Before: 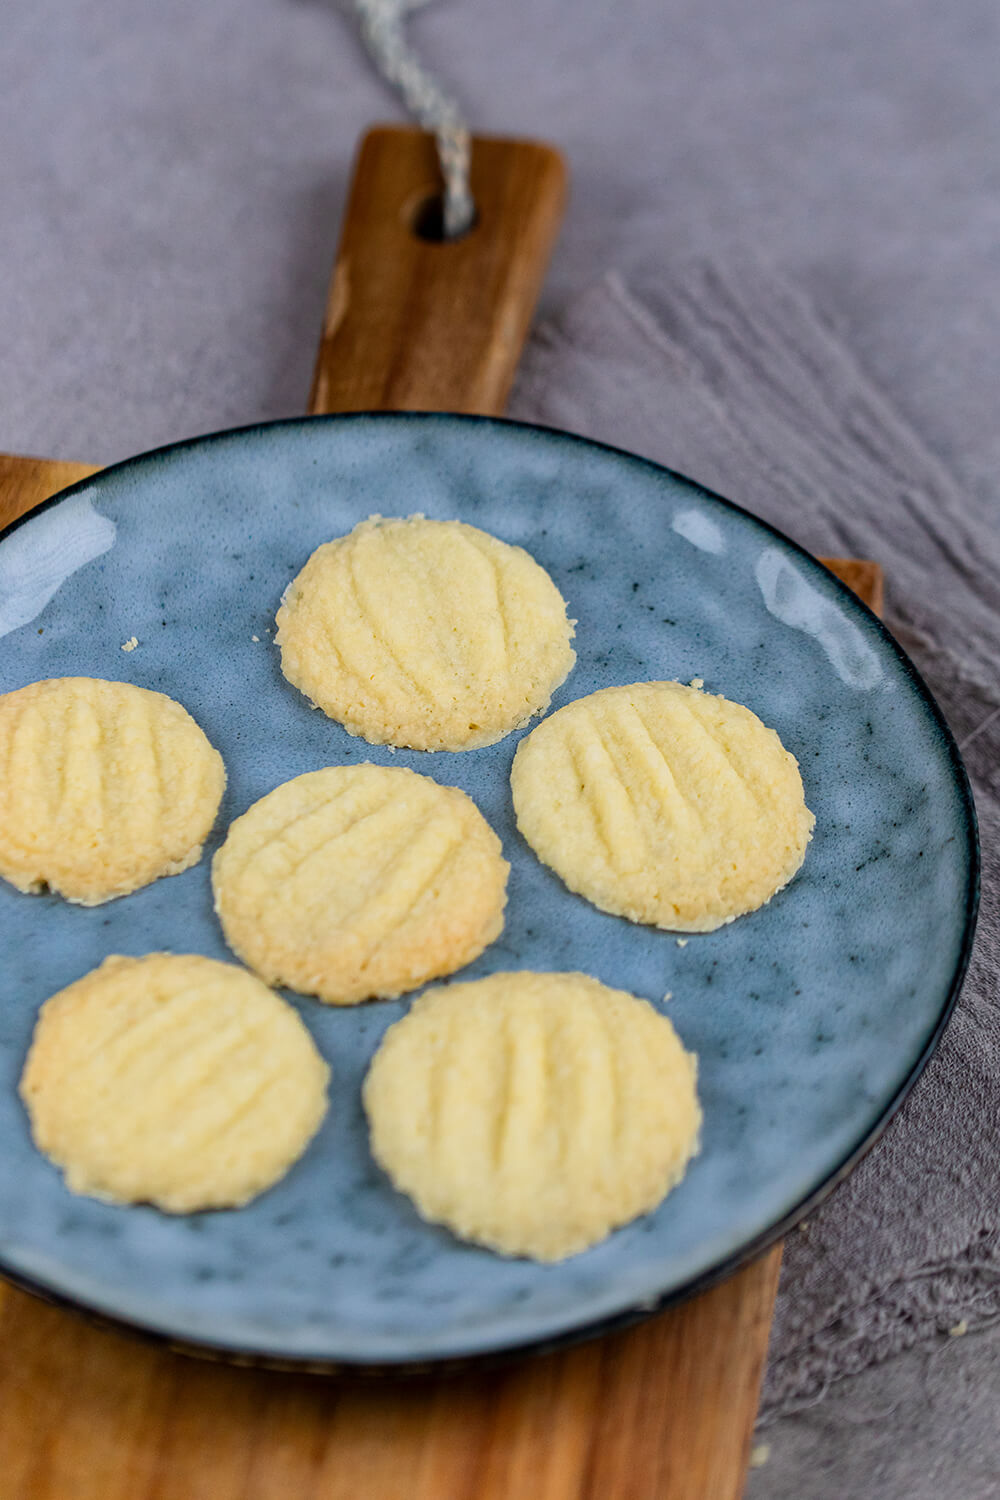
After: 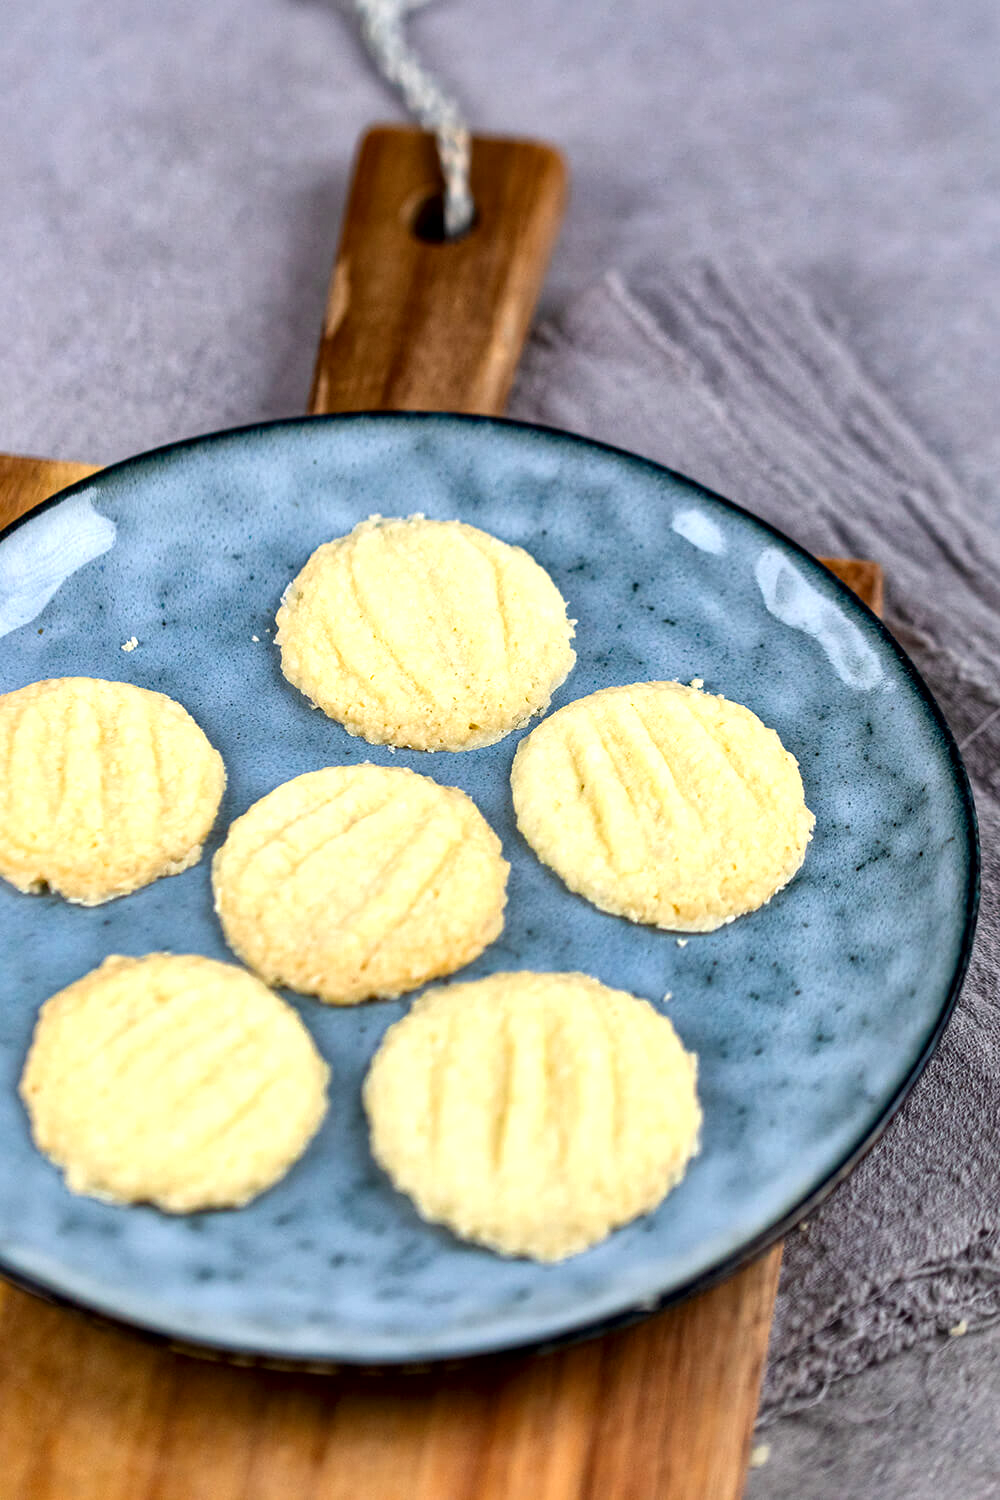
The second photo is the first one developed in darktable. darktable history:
local contrast: mode bilateral grid, contrast 25, coarseness 60, detail 151%, midtone range 0.2
exposure: exposure 0.657 EV, compensate highlight preservation false
